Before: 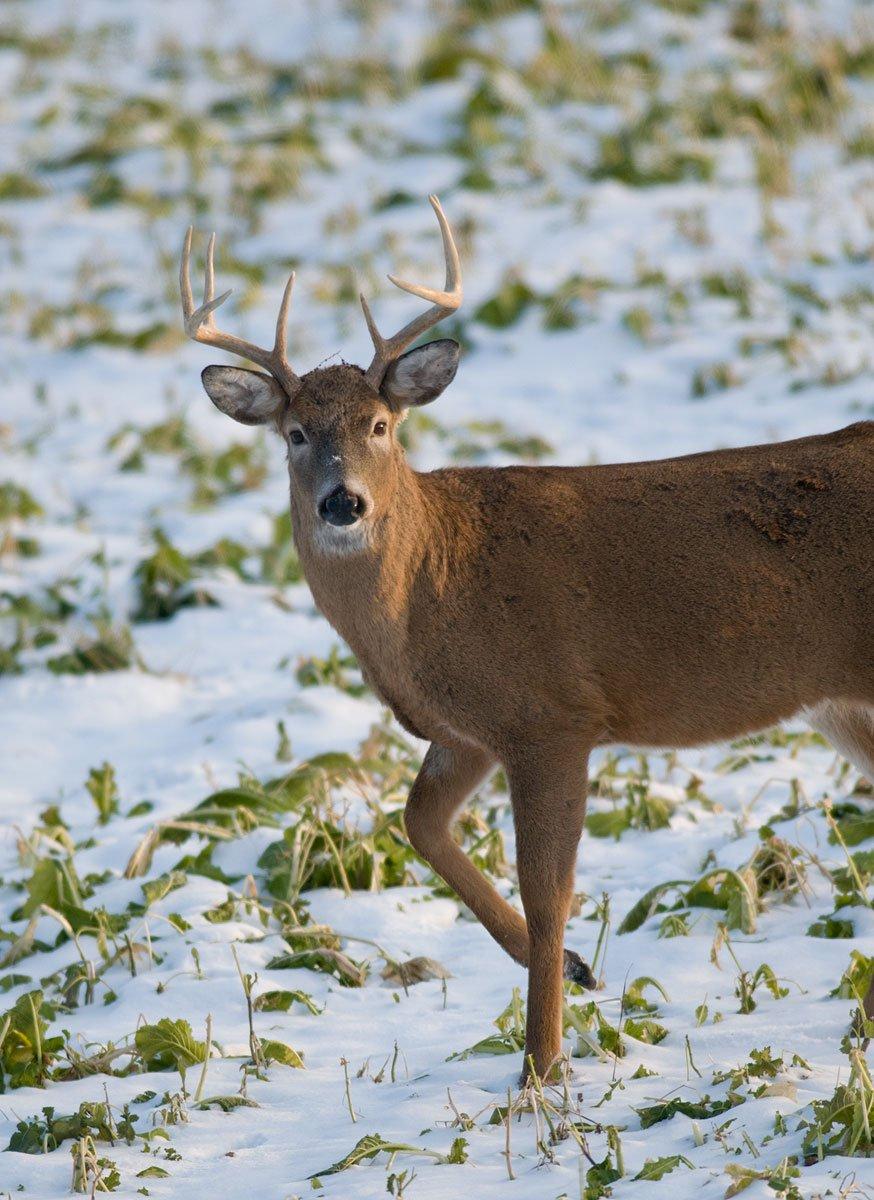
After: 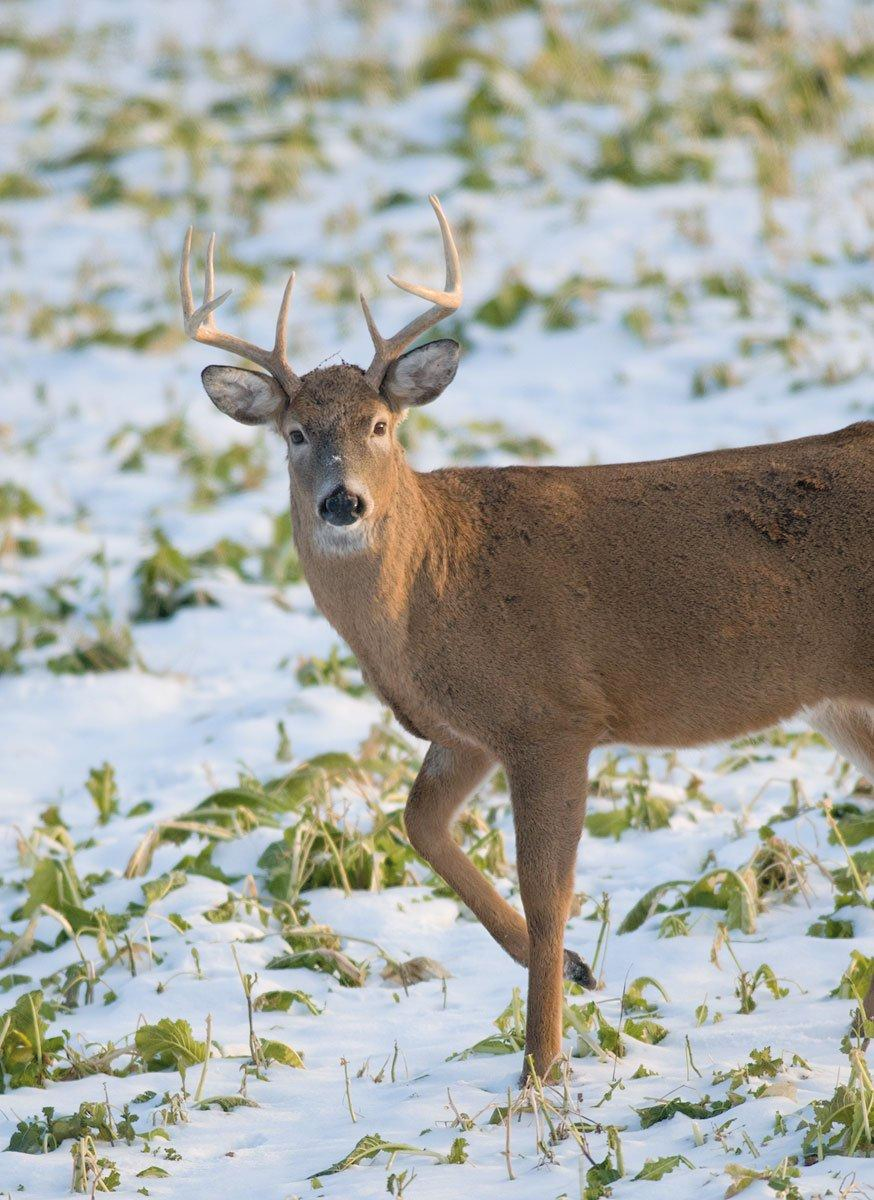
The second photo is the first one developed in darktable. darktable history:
contrast brightness saturation: brightness 0.153
